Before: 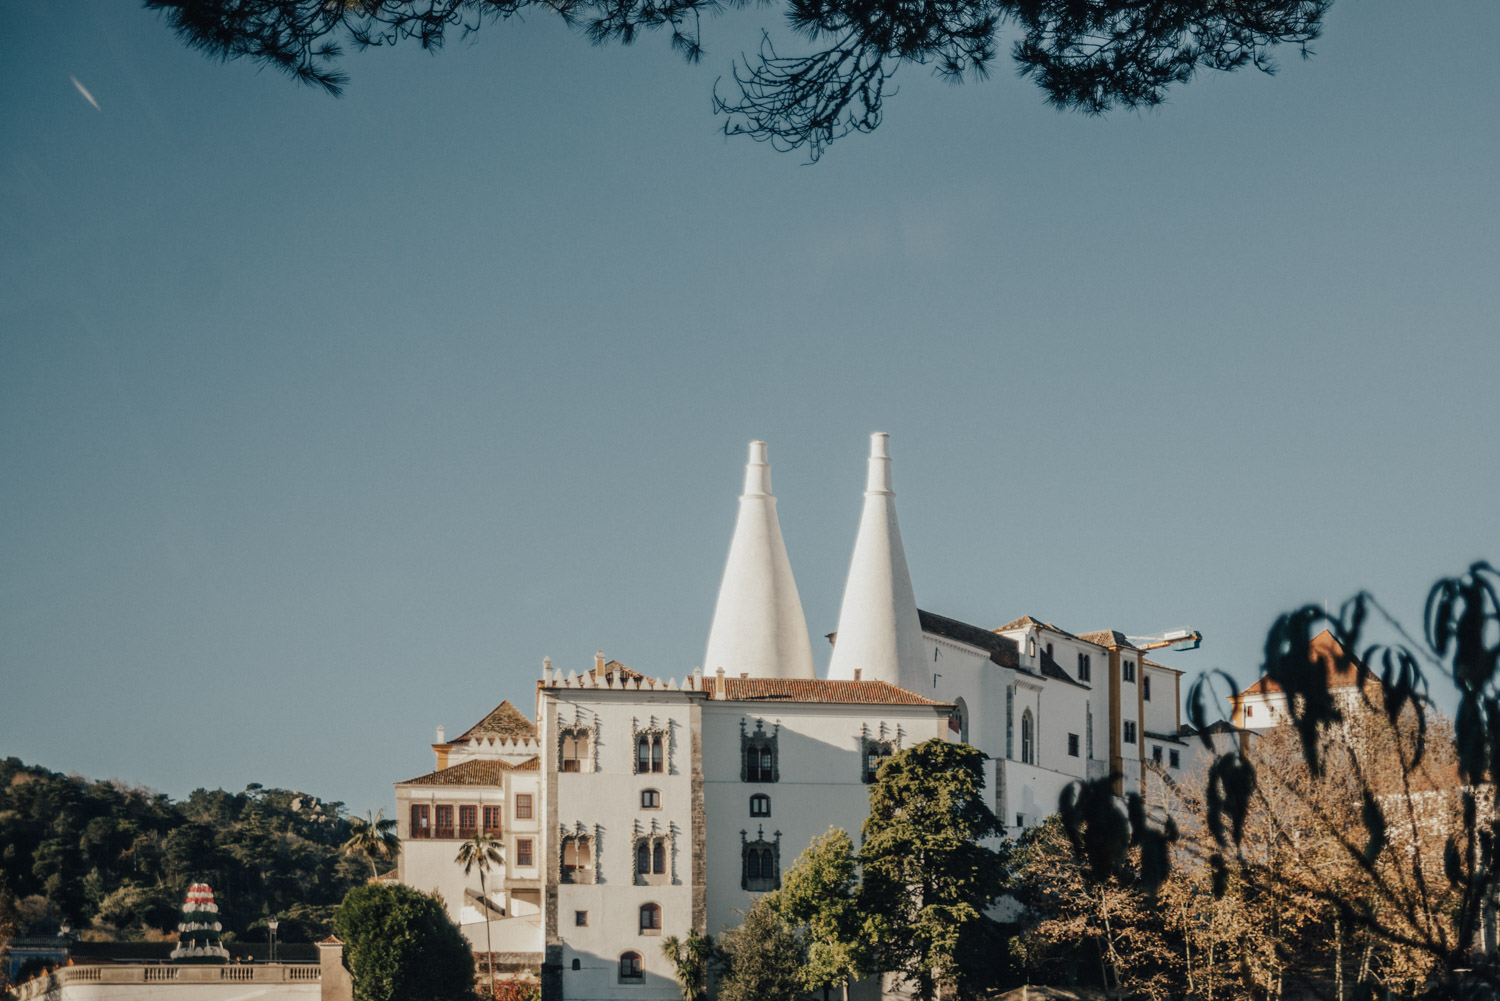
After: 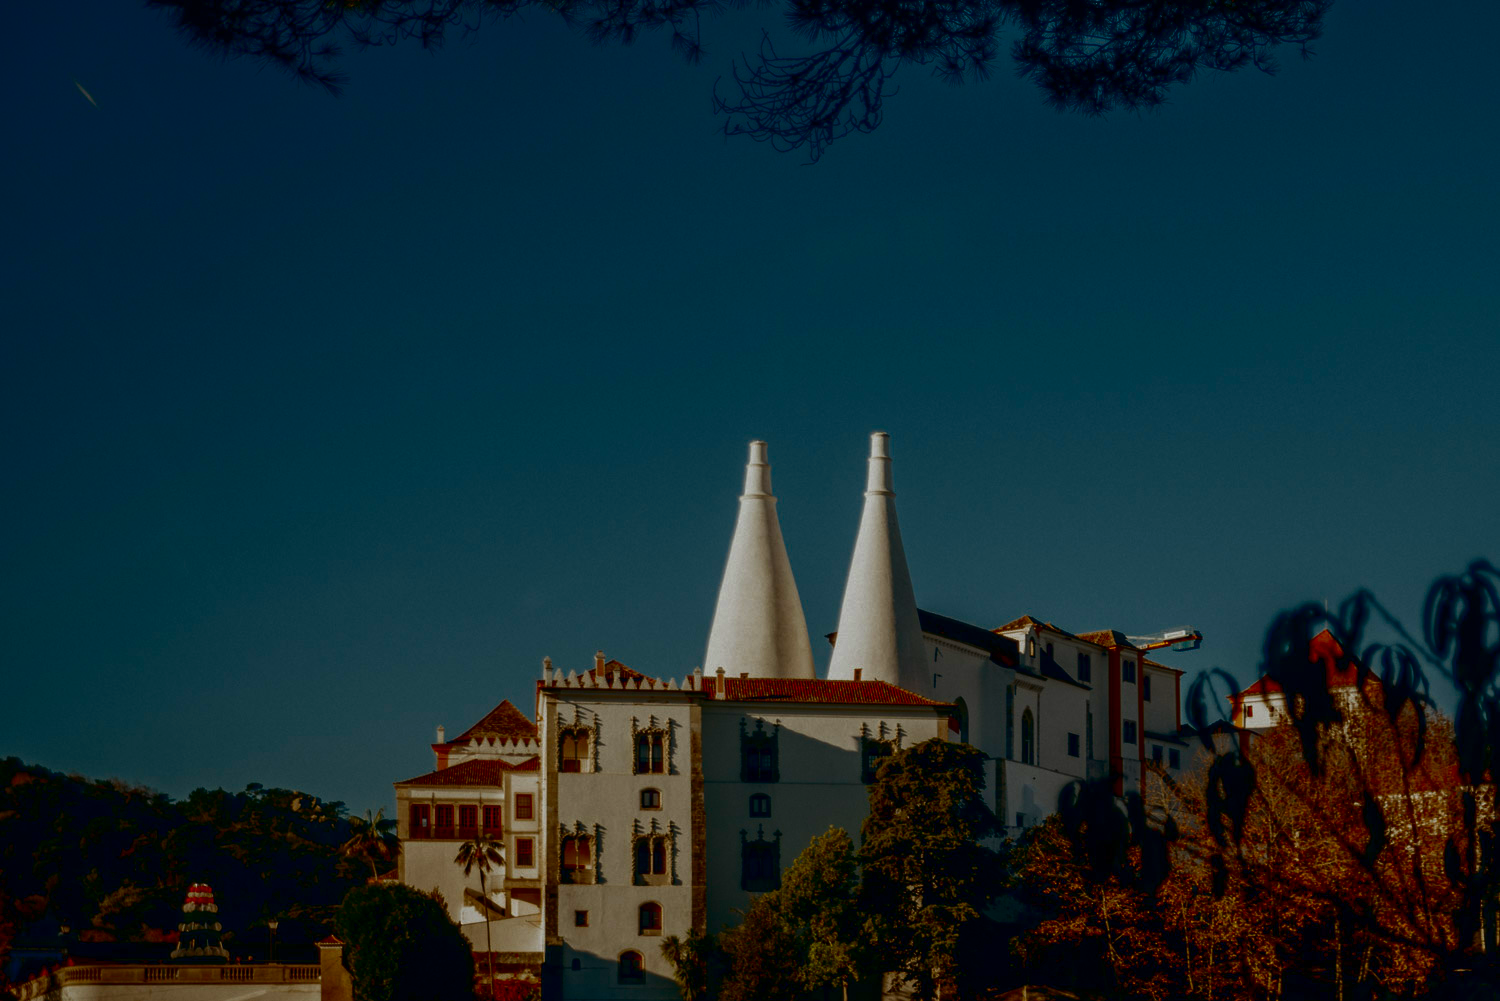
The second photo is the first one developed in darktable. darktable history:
white balance: emerald 1
contrast brightness saturation: brightness -1, saturation 1
